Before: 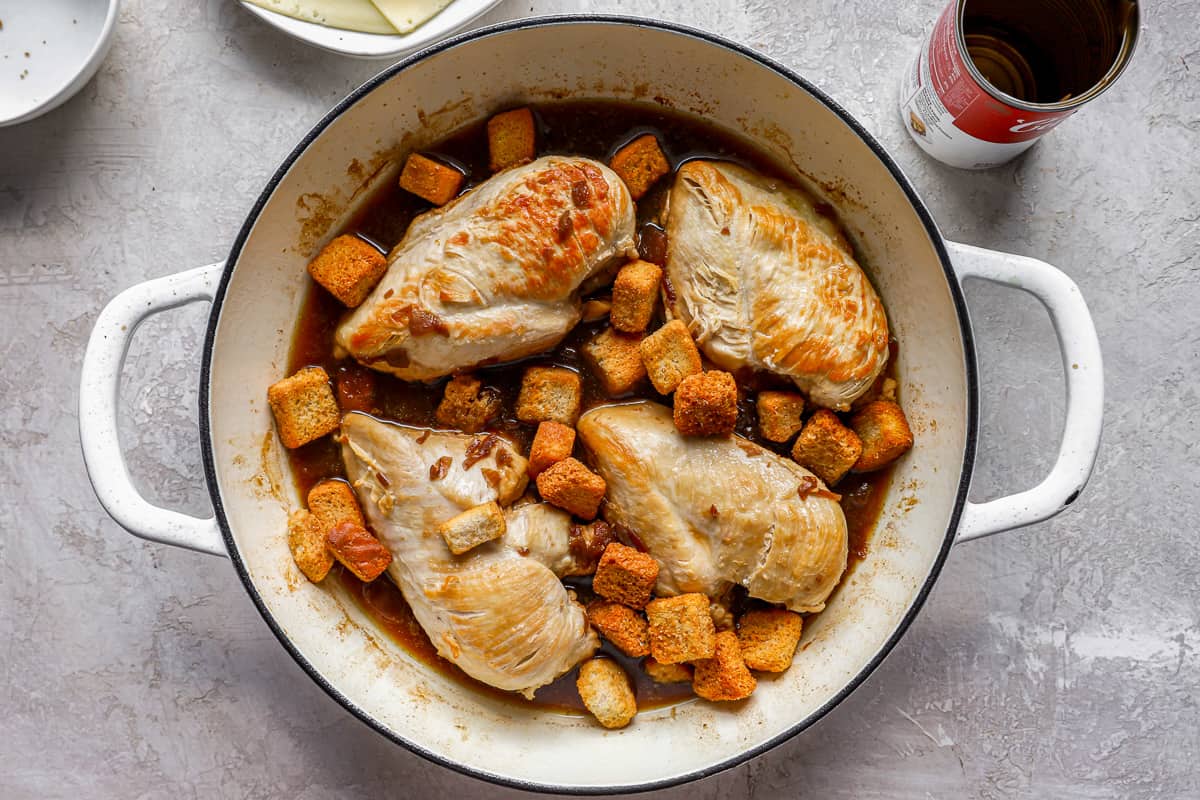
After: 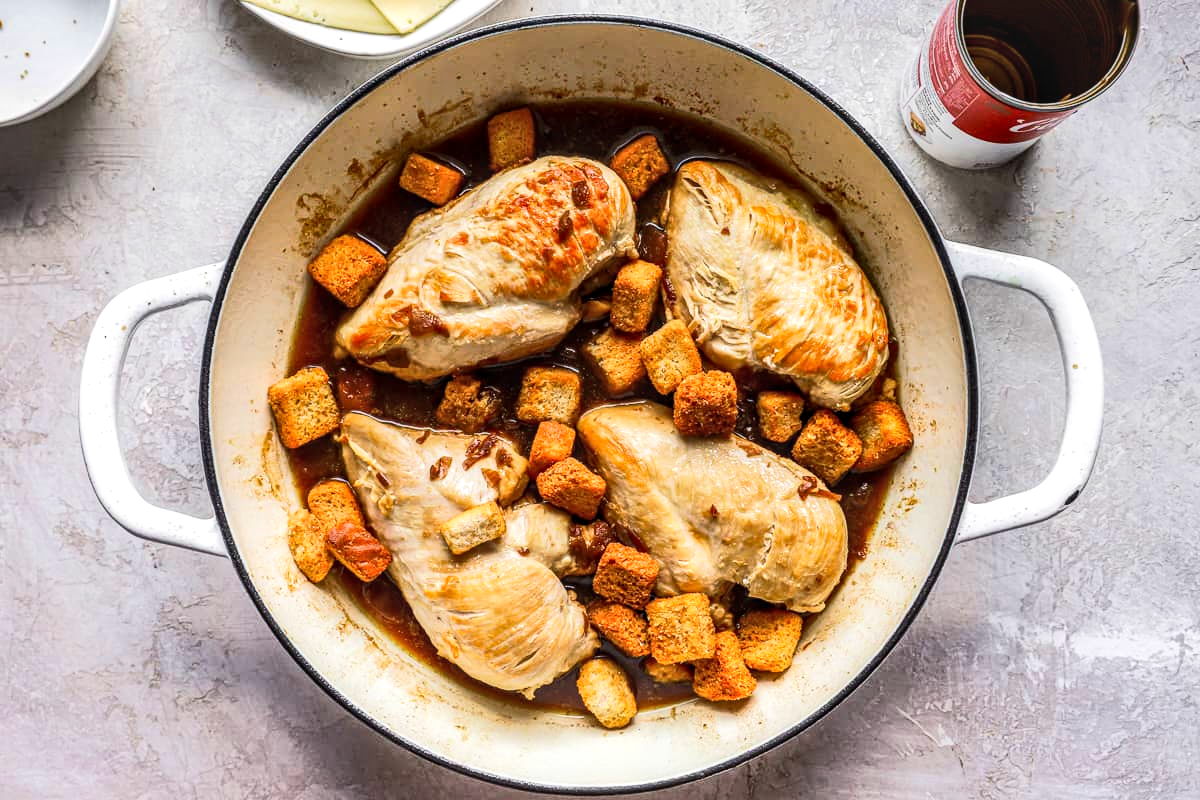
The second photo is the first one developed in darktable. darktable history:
velvia: on, module defaults
local contrast: on, module defaults
tone equalizer: -8 EV 0.029 EV, -7 EV -0.043 EV, -6 EV 0.04 EV, -5 EV 0.049 EV, -4 EV 0.272 EV, -3 EV 0.657 EV, -2 EV 0.575 EV, -1 EV 0.17 EV, +0 EV 0.034 EV, edges refinement/feathering 500, mask exposure compensation -1.57 EV, preserve details no
